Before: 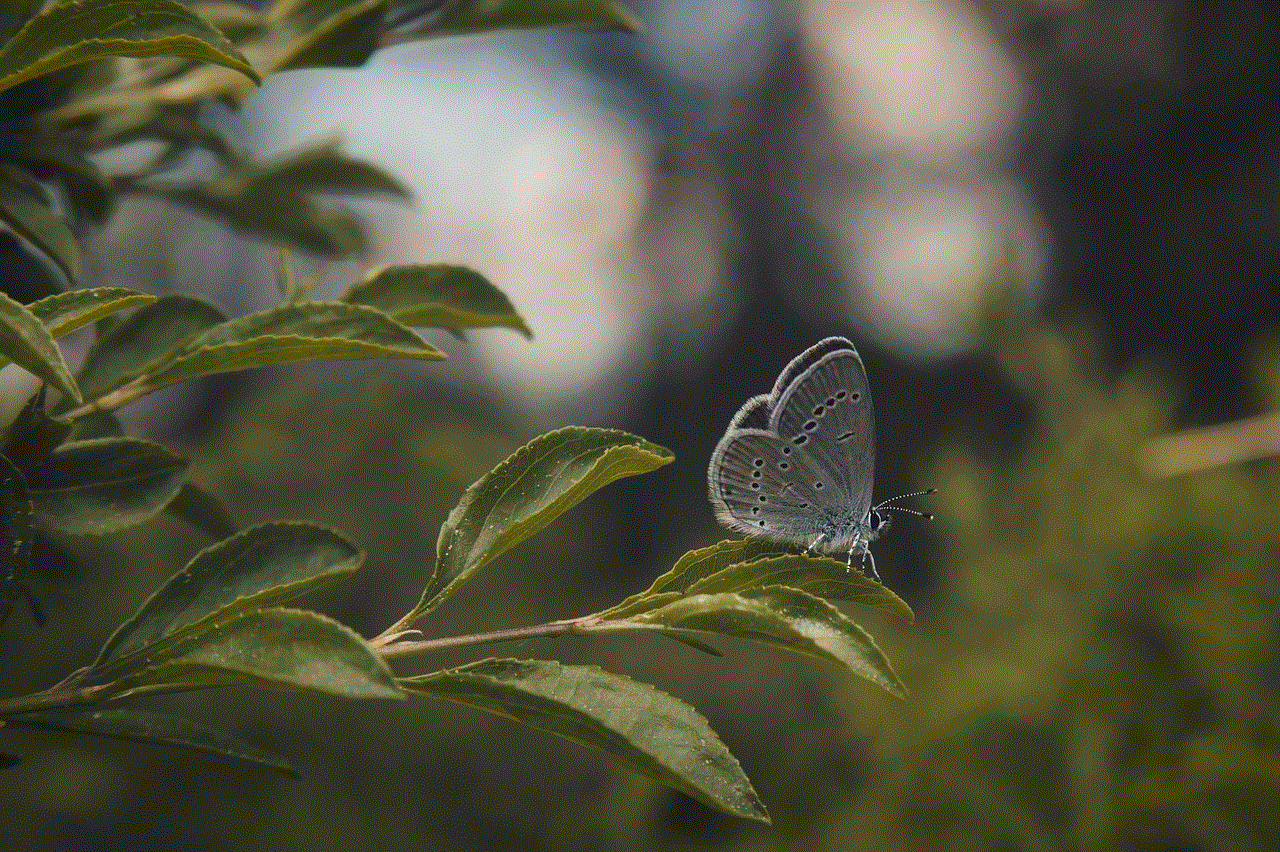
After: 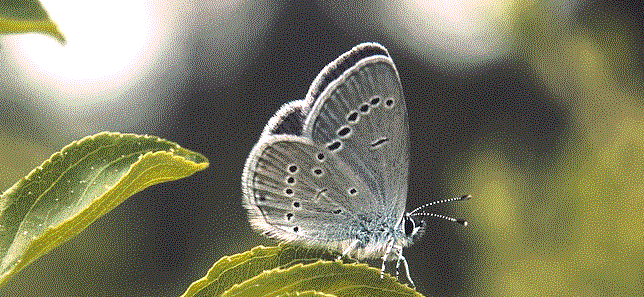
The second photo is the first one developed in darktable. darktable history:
exposure: black level correction 0.002, exposure 0.675 EV, compensate highlight preservation false
crop: left 36.443%, top 34.52%, right 13.181%, bottom 30.581%
tone equalizer: -8 EV -1.07 EV, -7 EV -1.05 EV, -6 EV -0.83 EV, -5 EV -0.604 EV, -3 EV 0.595 EV, -2 EV 0.863 EV, -1 EV 1.01 EV, +0 EV 1.06 EV
